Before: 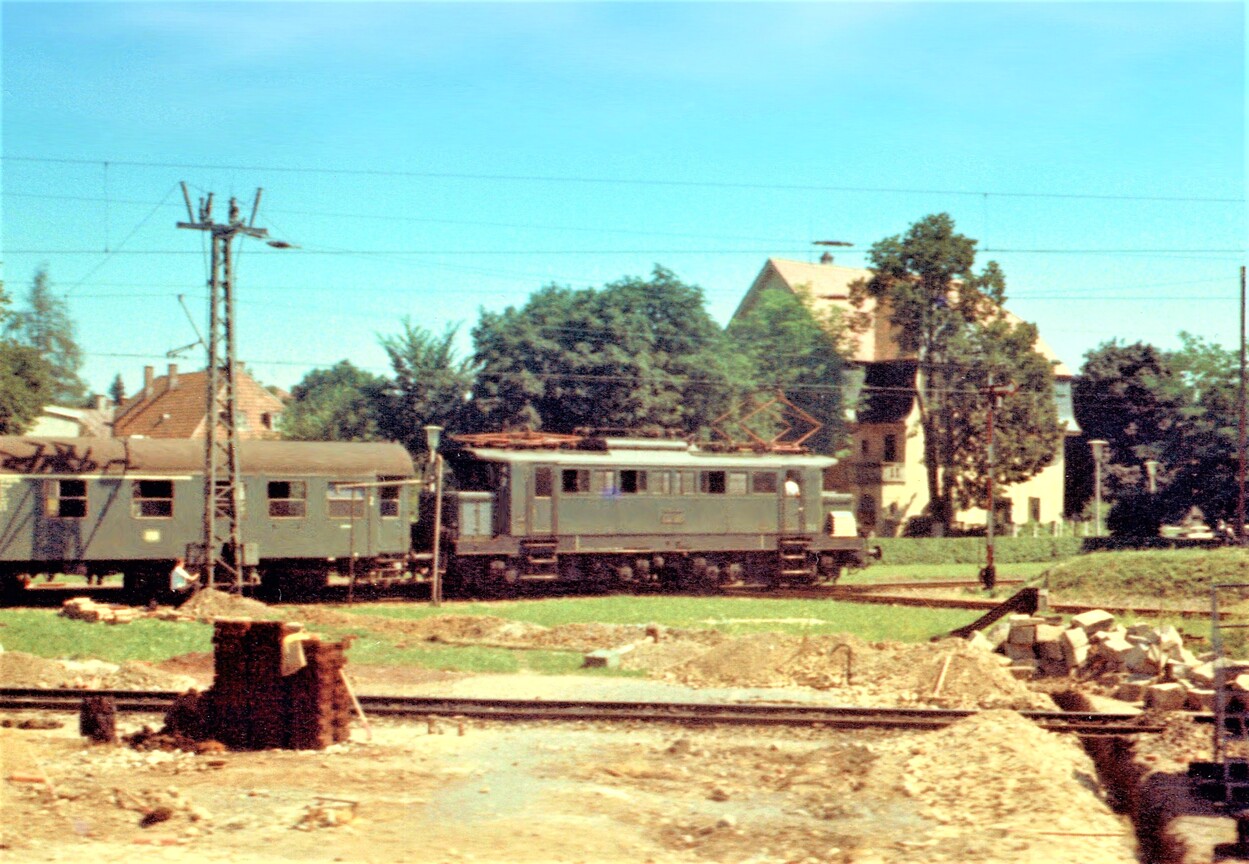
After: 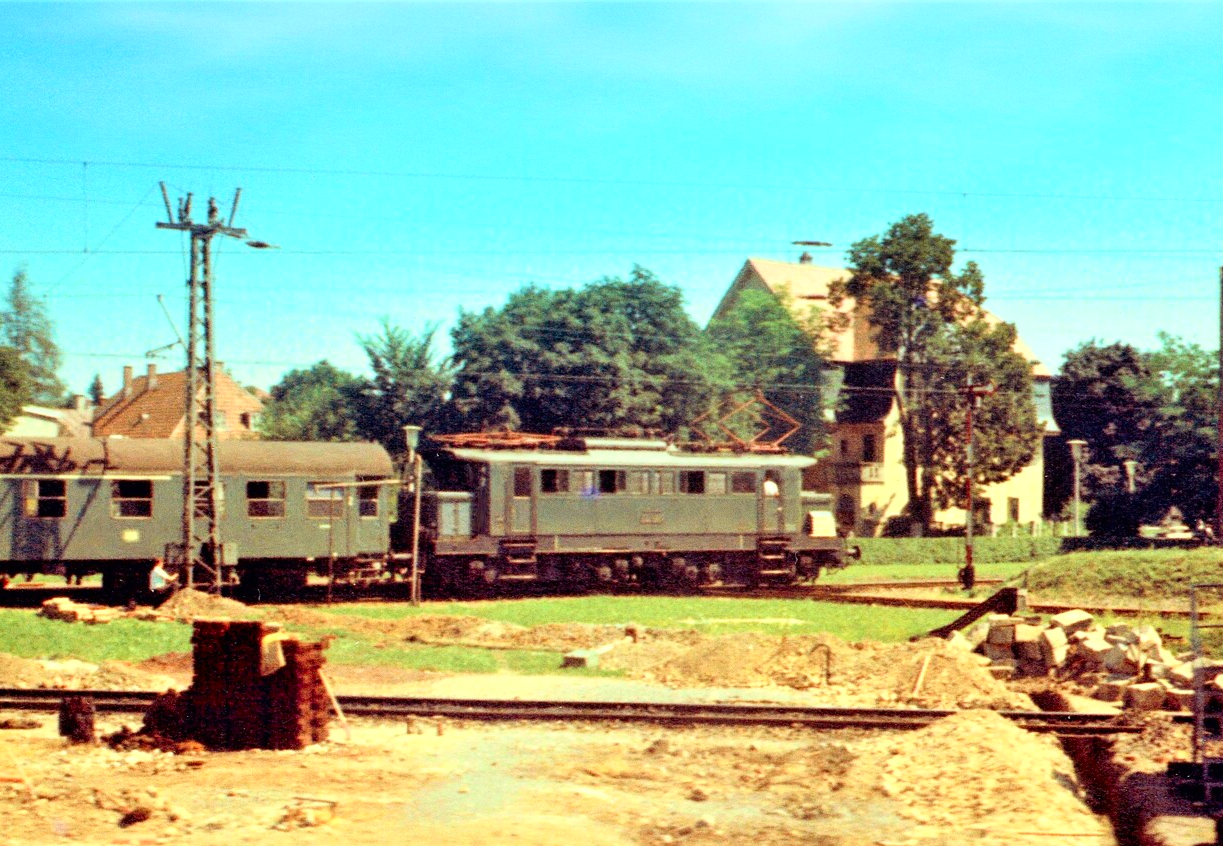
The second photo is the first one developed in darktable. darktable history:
contrast brightness saturation: contrast 0.18, saturation 0.3
crop: left 1.743%, right 0.268%, bottom 2.011%
grain: coarseness 0.09 ISO
